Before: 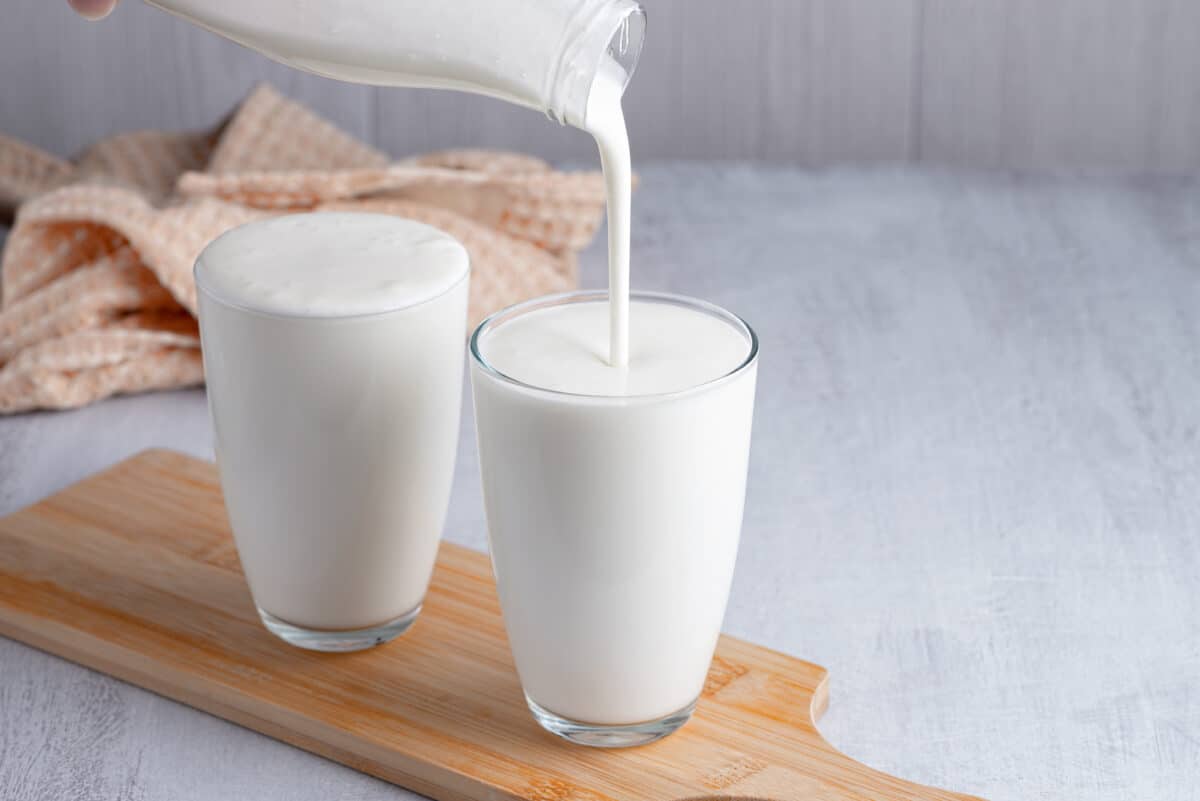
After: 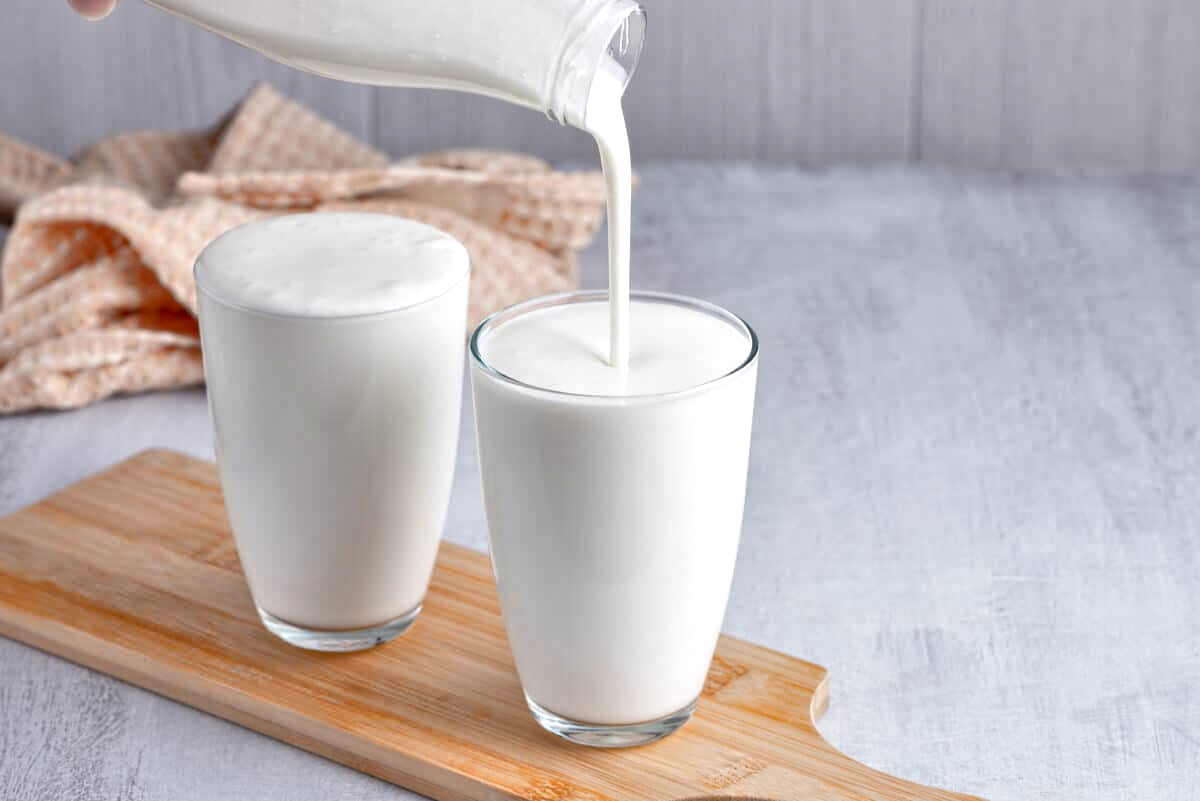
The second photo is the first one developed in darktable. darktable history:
local contrast: mode bilateral grid, contrast 25, coarseness 60, detail 151%, midtone range 0.2
tone equalizer: -7 EV 0.15 EV, -6 EV 0.6 EV, -5 EV 1.15 EV, -4 EV 1.33 EV, -3 EV 1.15 EV, -2 EV 0.6 EV, -1 EV 0.15 EV, mask exposure compensation -0.5 EV
